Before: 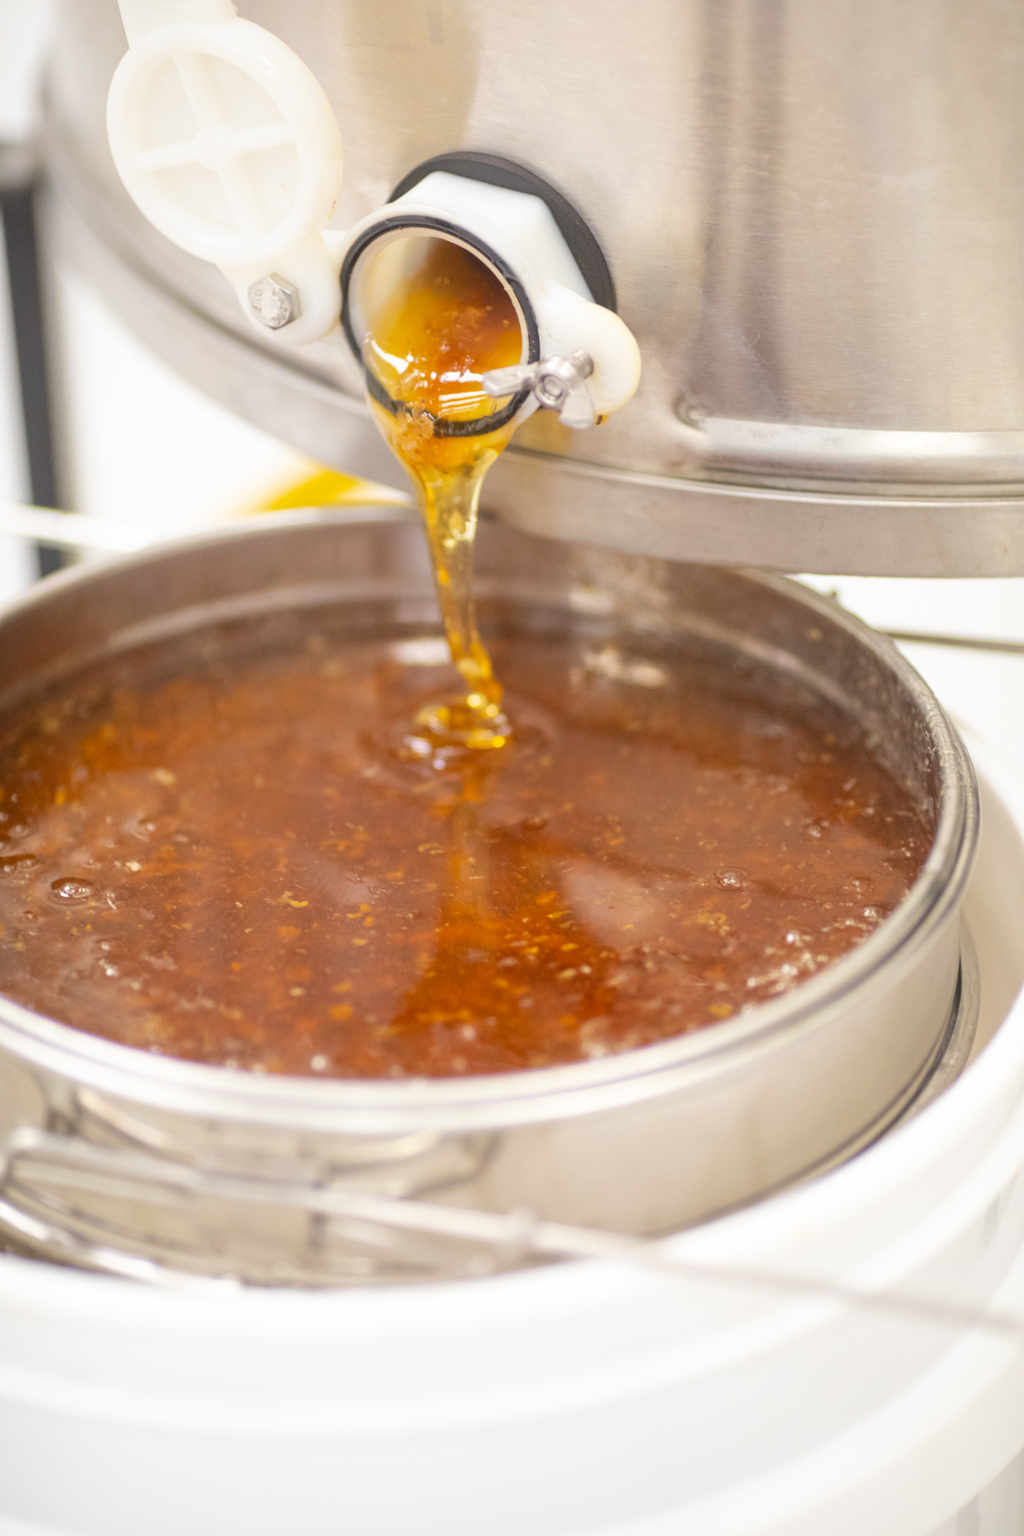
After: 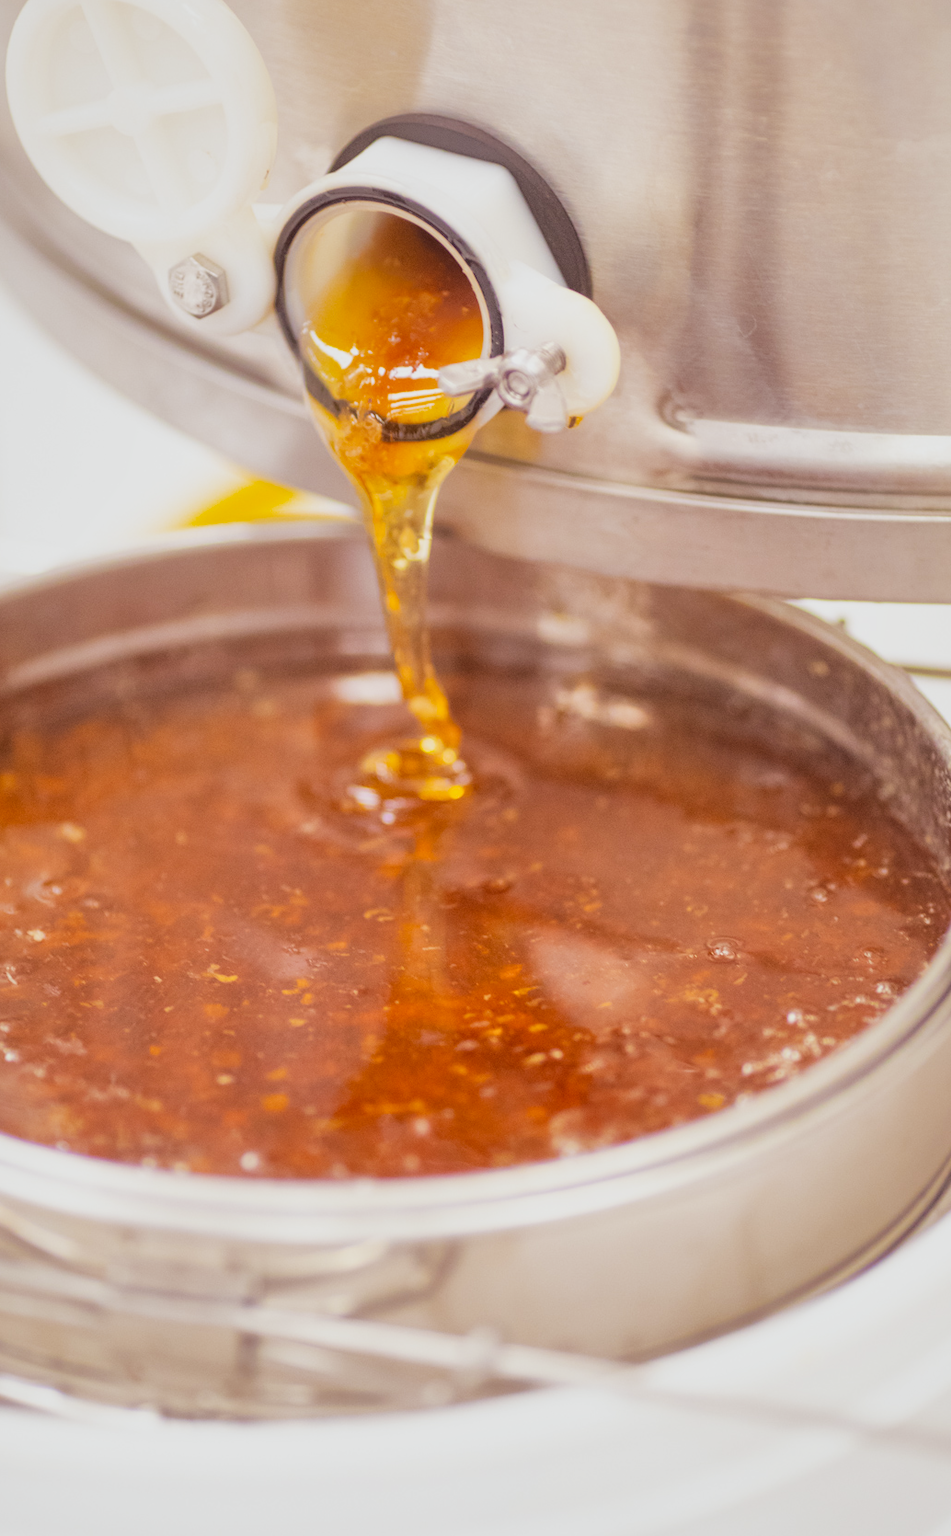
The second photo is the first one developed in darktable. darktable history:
filmic rgb: black relative exposure -5 EV, white relative exposure 3.5 EV, hardness 3.19, contrast 1.2, highlights saturation mix -50%
exposure: black level correction 0.001, exposure 0.5 EV, compensate exposure bias true, compensate highlight preservation false
crop: left 9.929%, top 3.475%, right 9.188%, bottom 9.529%
rgb levels: mode RGB, independent channels, levels [[0, 0.474, 1], [0, 0.5, 1], [0, 0.5, 1]]
shadows and highlights: on, module defaults
